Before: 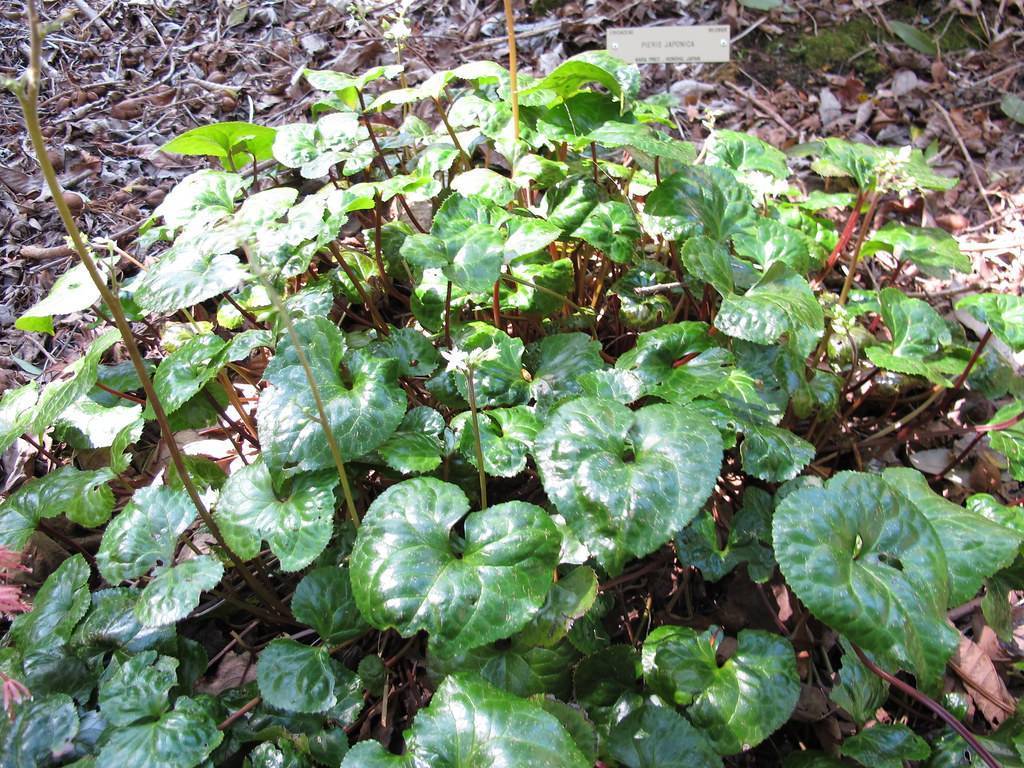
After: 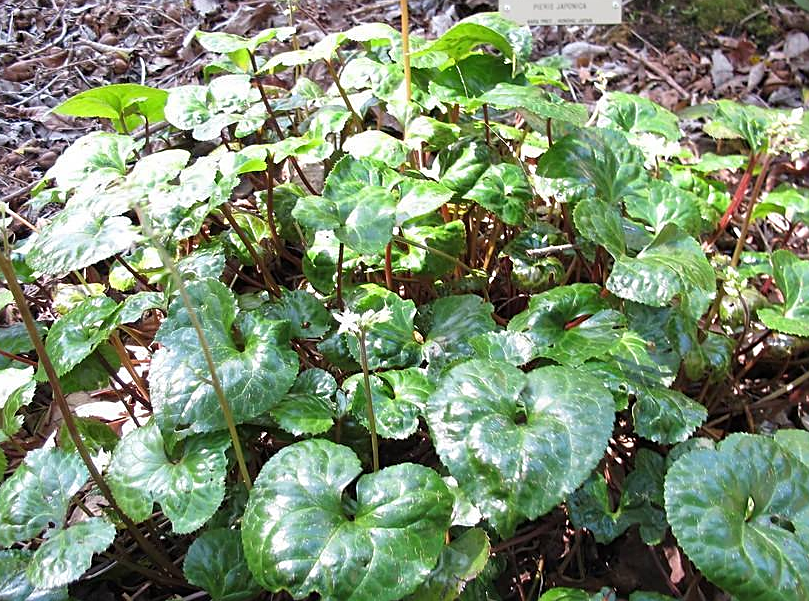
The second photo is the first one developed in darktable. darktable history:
sharpen: amount 0.499
crop and rotate: left 10.598%, top 5.055%, right 10.358%, bottom 16.612%
